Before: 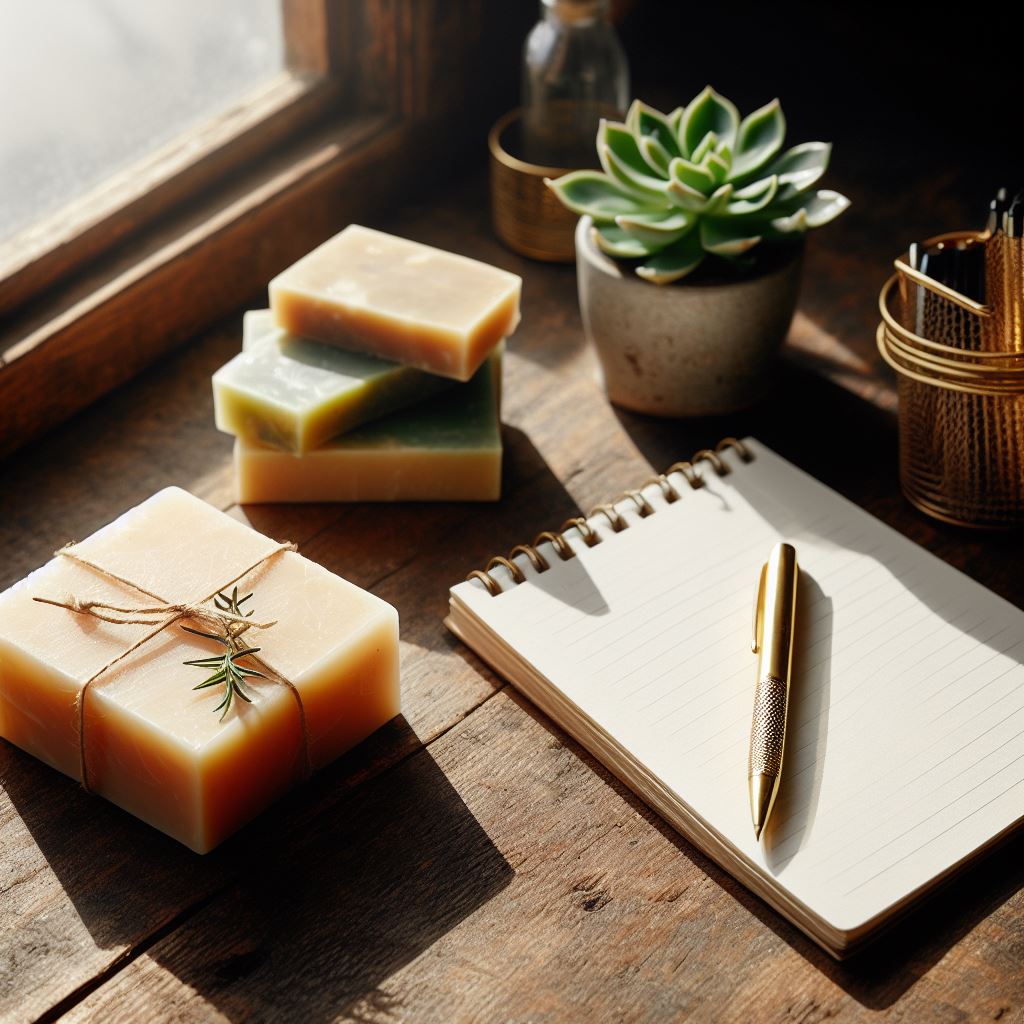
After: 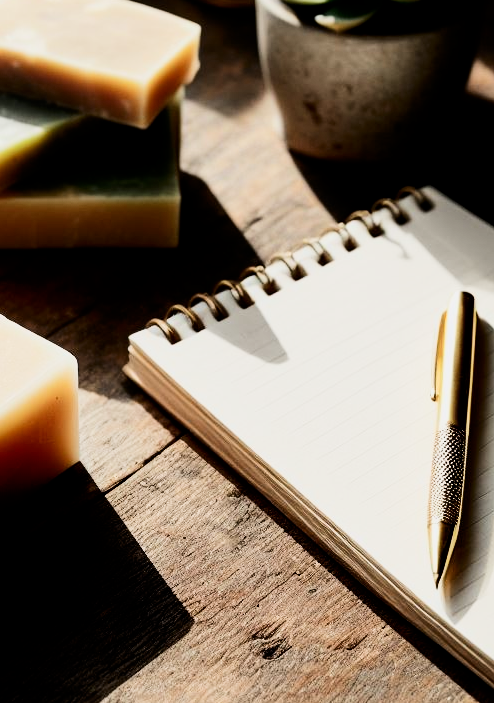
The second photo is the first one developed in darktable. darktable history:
crop: left 31.379%, top 24.658%, right 20.326%, bottom 6.628%
exposure: exposure 0.131 EV, compensate highlight preservation false
contrast brightness saturation: contrast 0.22
filmic rgb: black relative exposure -5 EV, hardness 2.88, contrast 1.3, highlights saturation mix -30%
